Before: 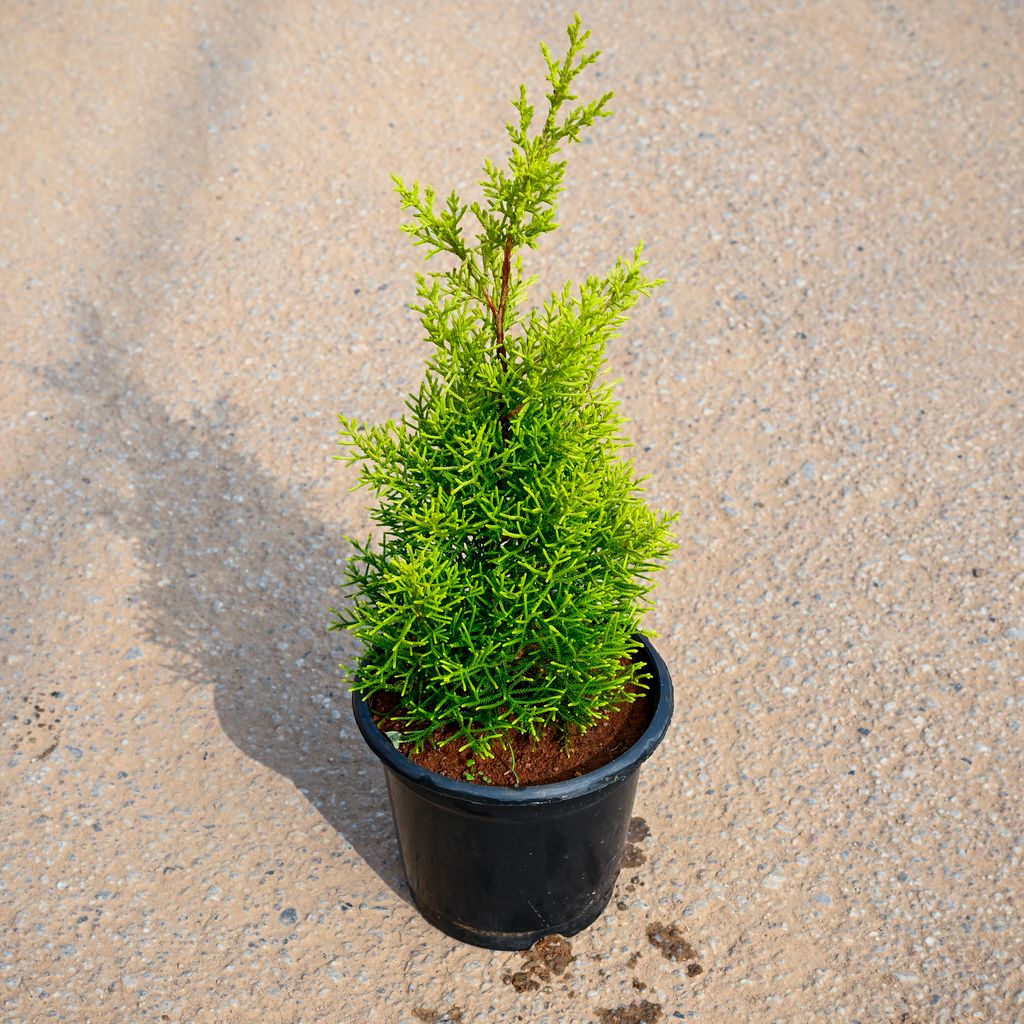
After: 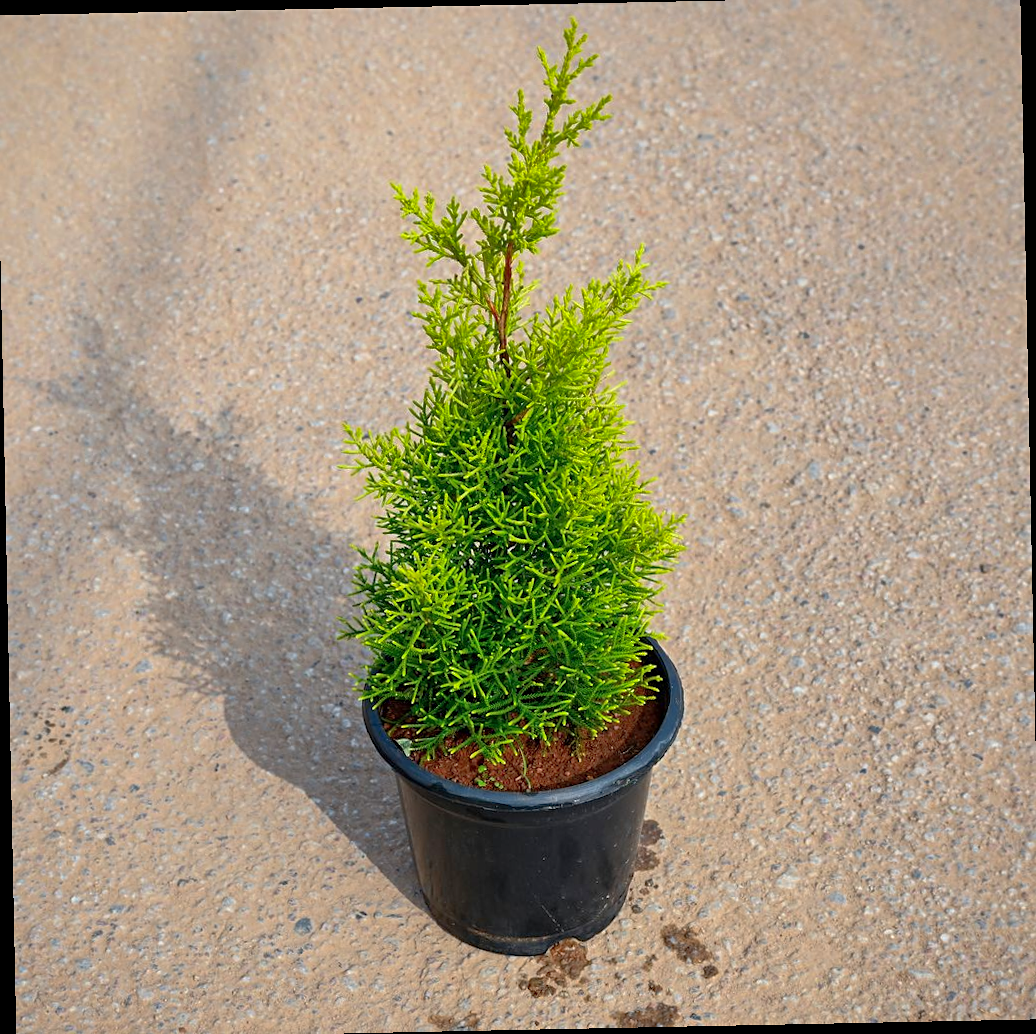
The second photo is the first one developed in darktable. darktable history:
shadows and highlights: on, module defaults
crop: left 0.434%, top 0.485%, right 0.244%, bottom 0.386%
rotate and perspective: rotation -1.17°, automatic cropping off
sharpen: amount 0.2
